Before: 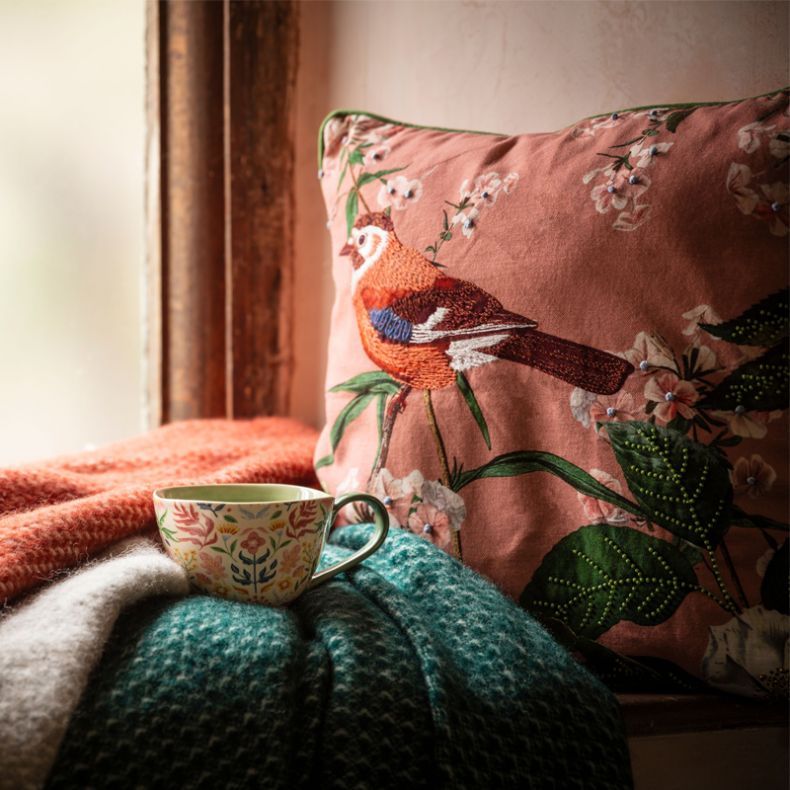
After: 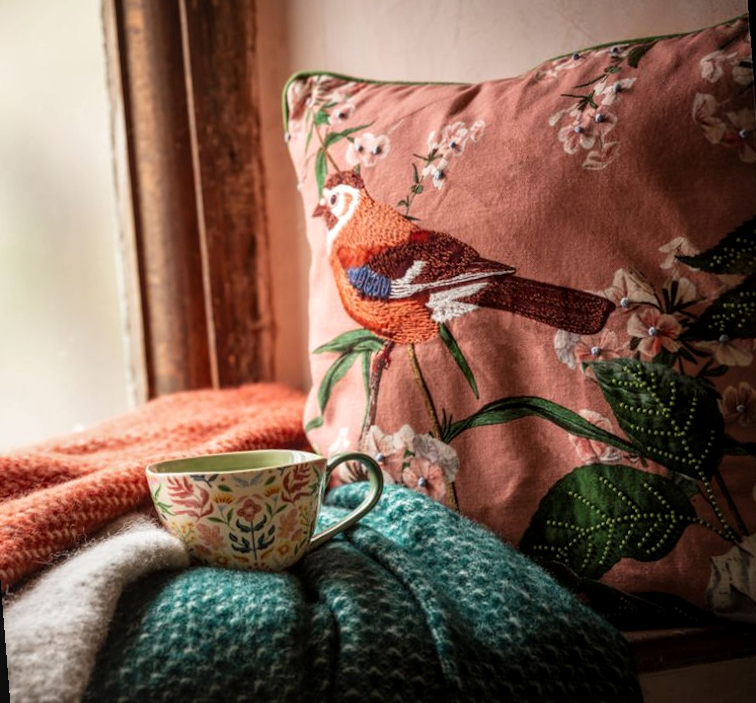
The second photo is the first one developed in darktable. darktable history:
local contrast: on, module defaults
rotate and perspective: rotation -4.57°, crop left 0.054, crop right 0.944, crop top 0.087, crop bottom 0.914
